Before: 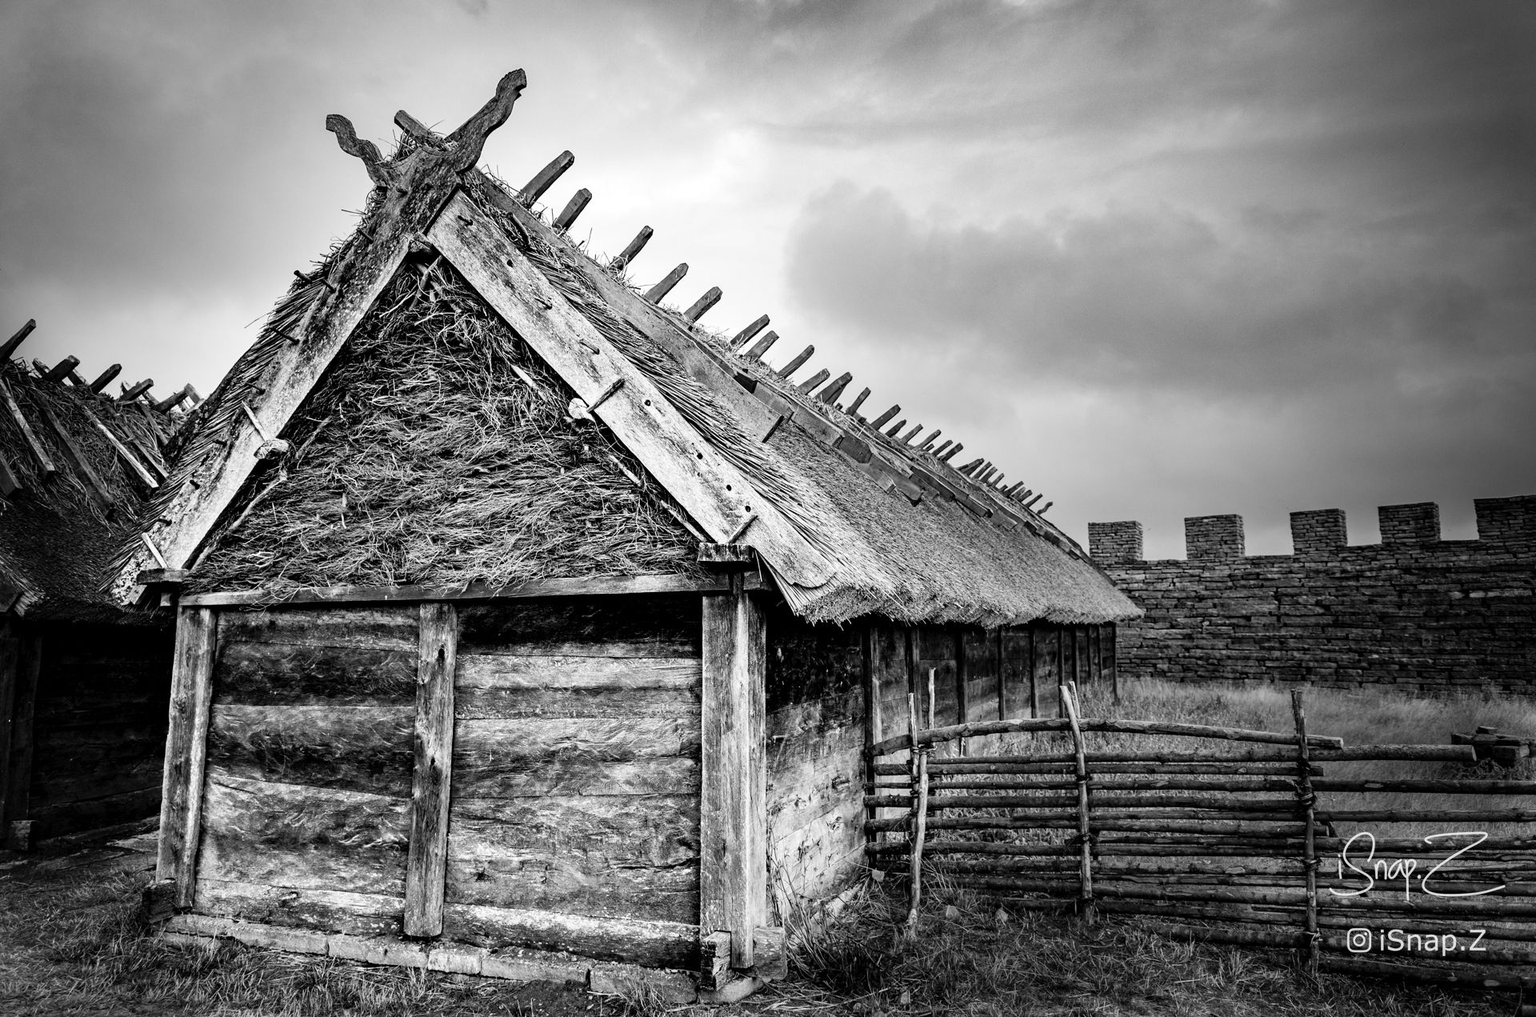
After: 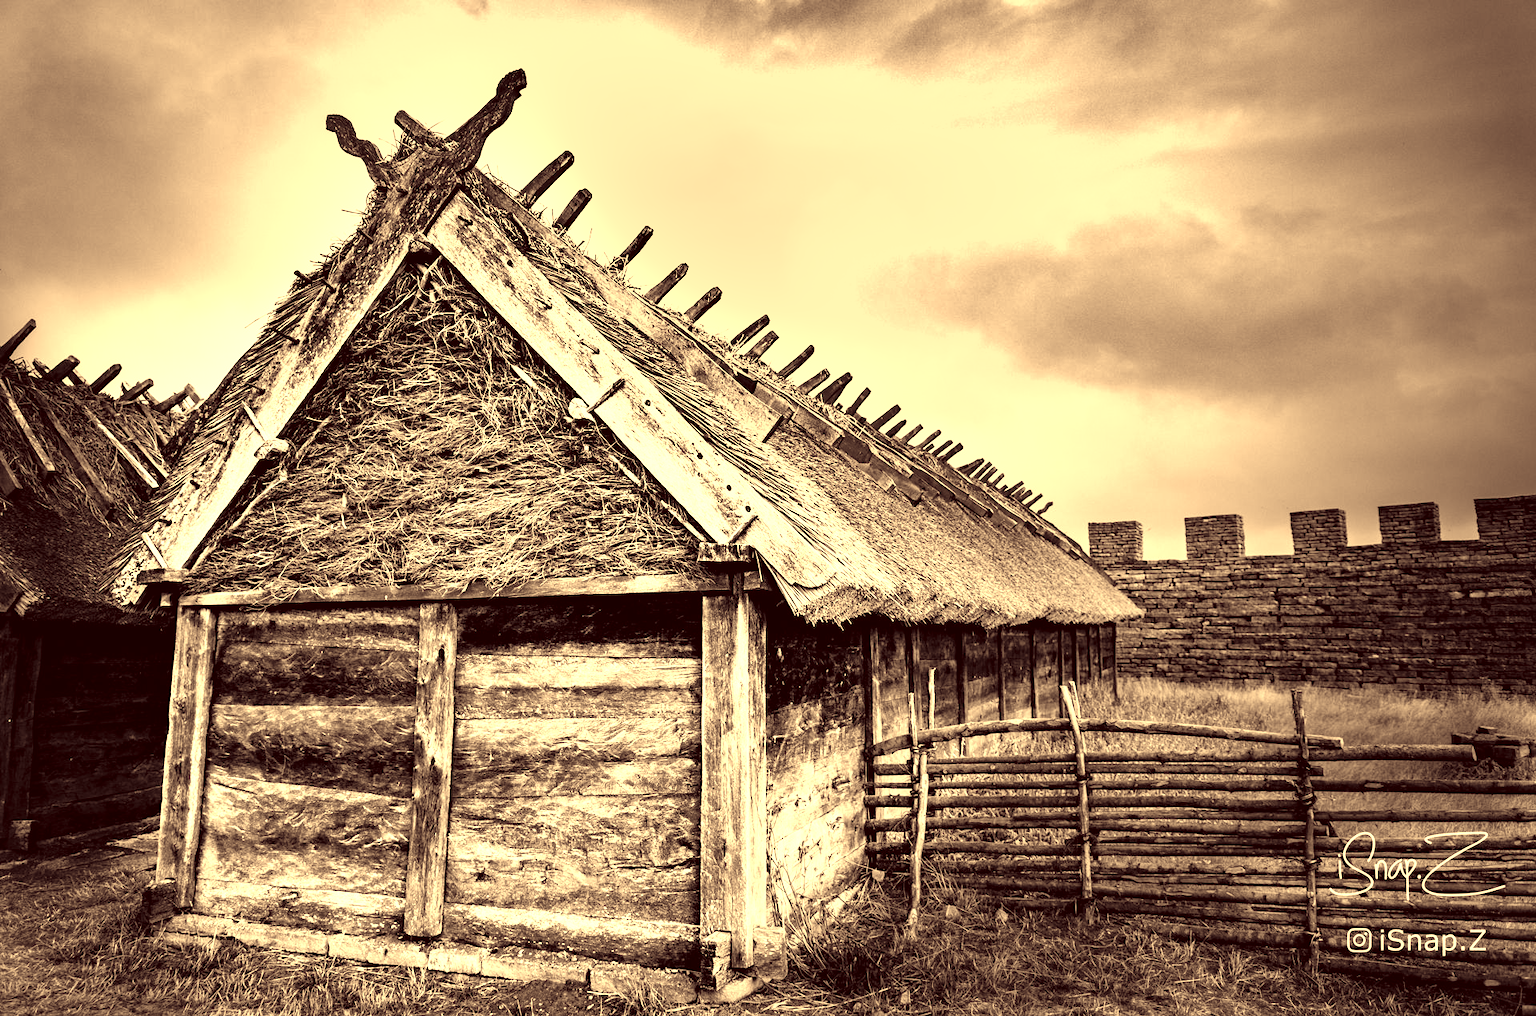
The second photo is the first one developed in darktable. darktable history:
shadows and highlights: shadows 12, white point adjustment 1.2, soften with gaussian
color correction: highlights a* 10.12, highlights b* 39.04, shadows a* 14.62, shadows b* 3.37
exposure: exposure 0.95 EV, compensate highlight preservation false
